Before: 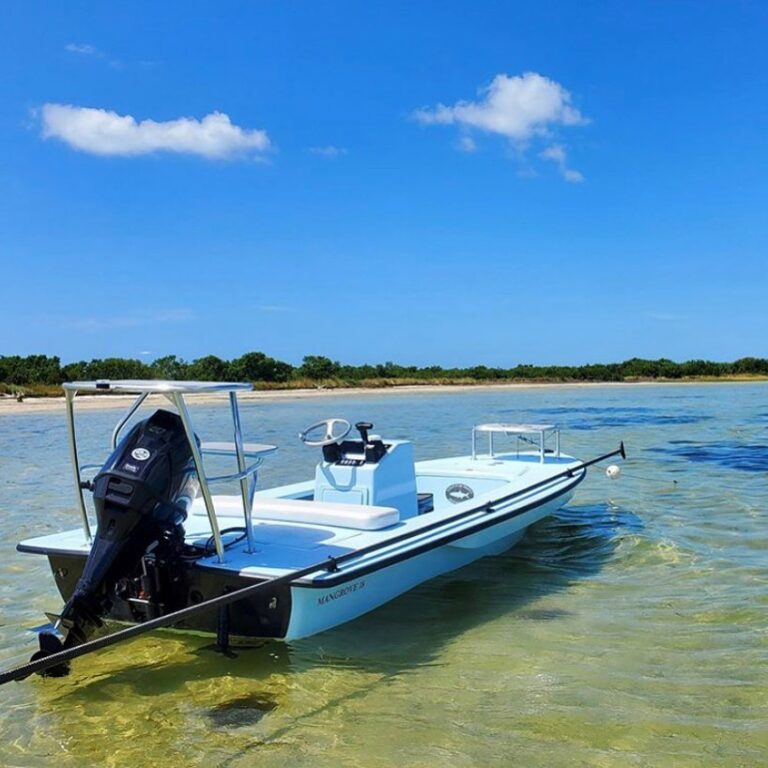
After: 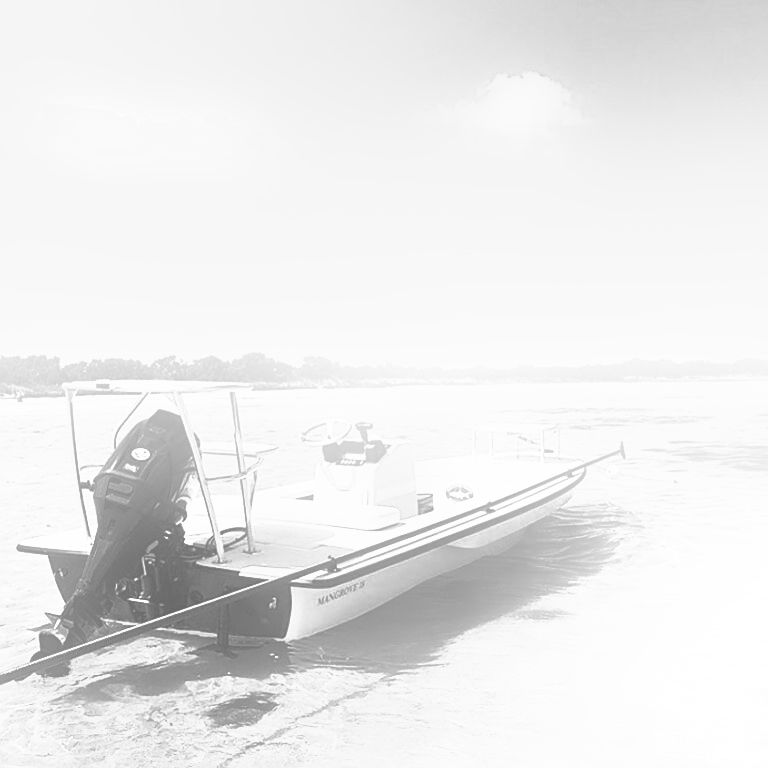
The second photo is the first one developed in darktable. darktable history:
monochrome: on, module defaults
contrast brightness saturation: contrast 0.83, brightness 0.59, saturation 0.59
sharpen: on, module defaults
bloom: on, module defaults
